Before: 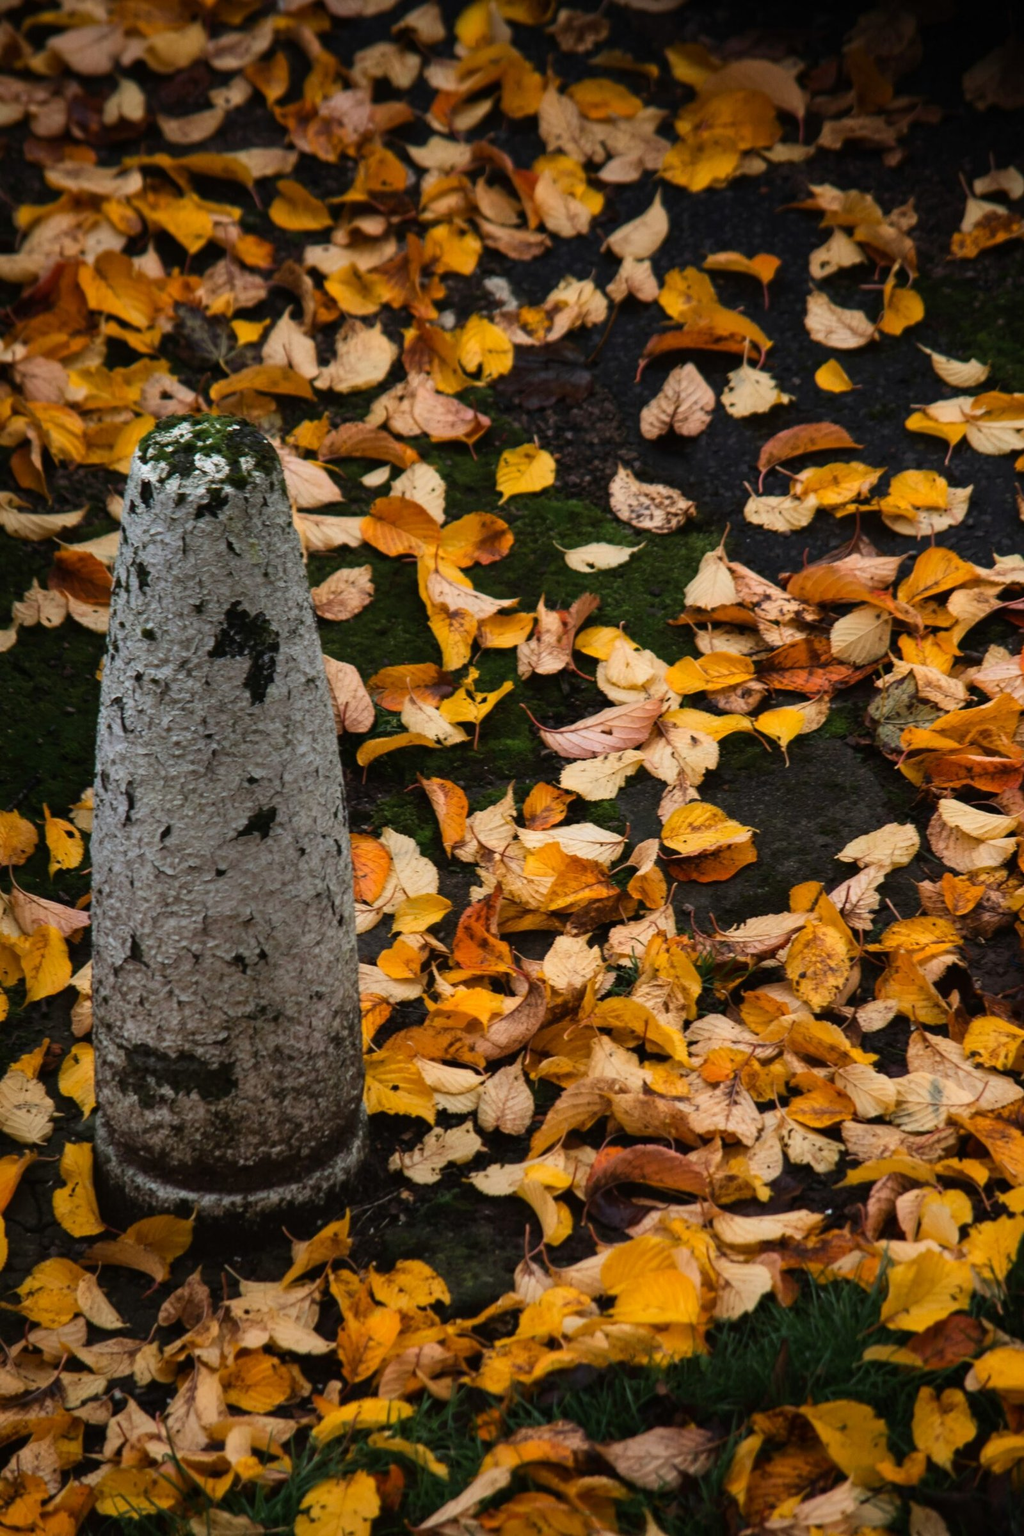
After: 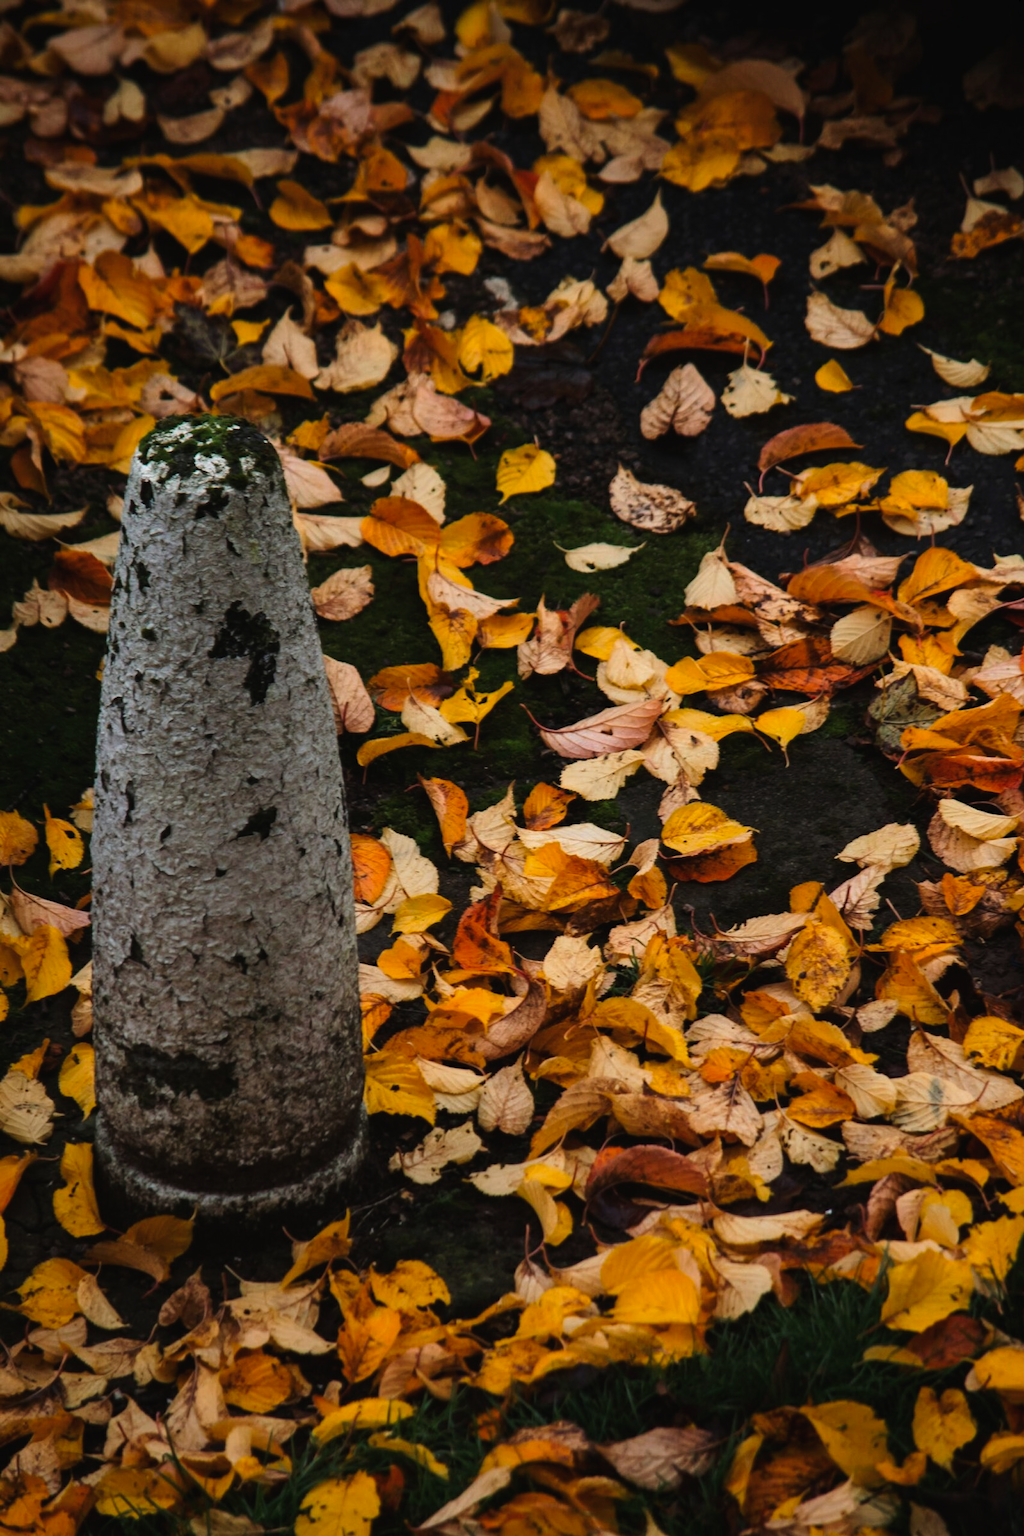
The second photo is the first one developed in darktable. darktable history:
exposure: compensate exposure bias true, compensate highlight preservation false
tone curve: curves: ch0 [(0, 0) (0.003, 0.019) (0.011, 0.022) (0.025, 0.027) (0.044, 0.037) (0.069, 0.049) (0.1, 0.066) (0.136, 0.091) (0.177, 0.125) (0.224, 0.159) (0.277, 0.206) (0.335, 0.266) (0.399, 0.332) (0.468, 0.411) (0.543, 0.492) (0.623, 0.577) (0.709, 0.668) (0.801, 0.767) (0.898, 0.869) (1, 1)], preserve colors none
